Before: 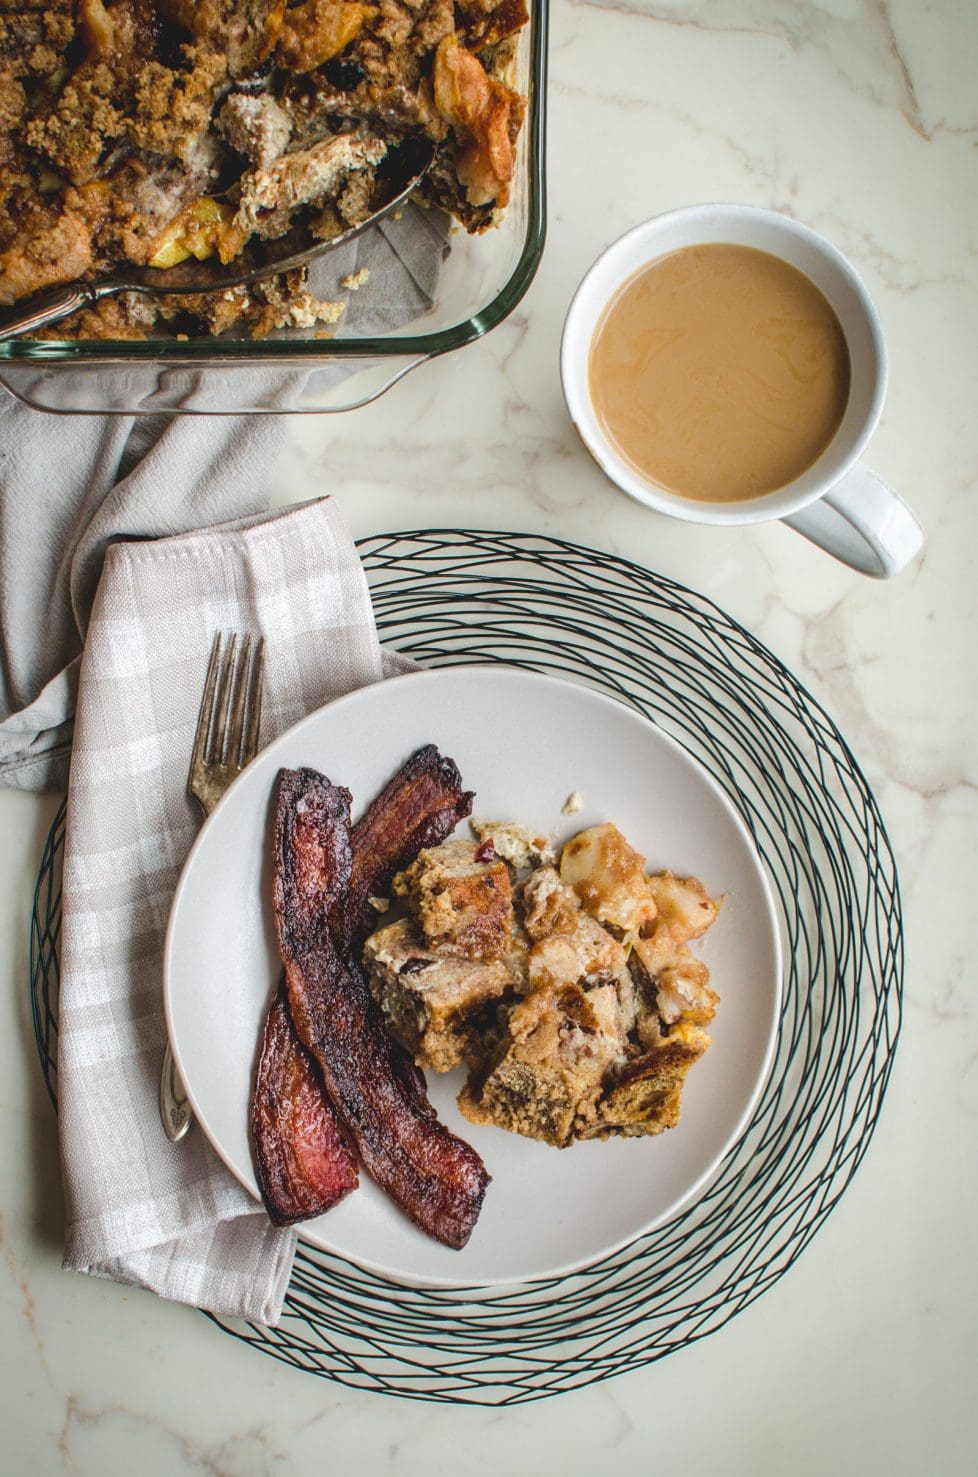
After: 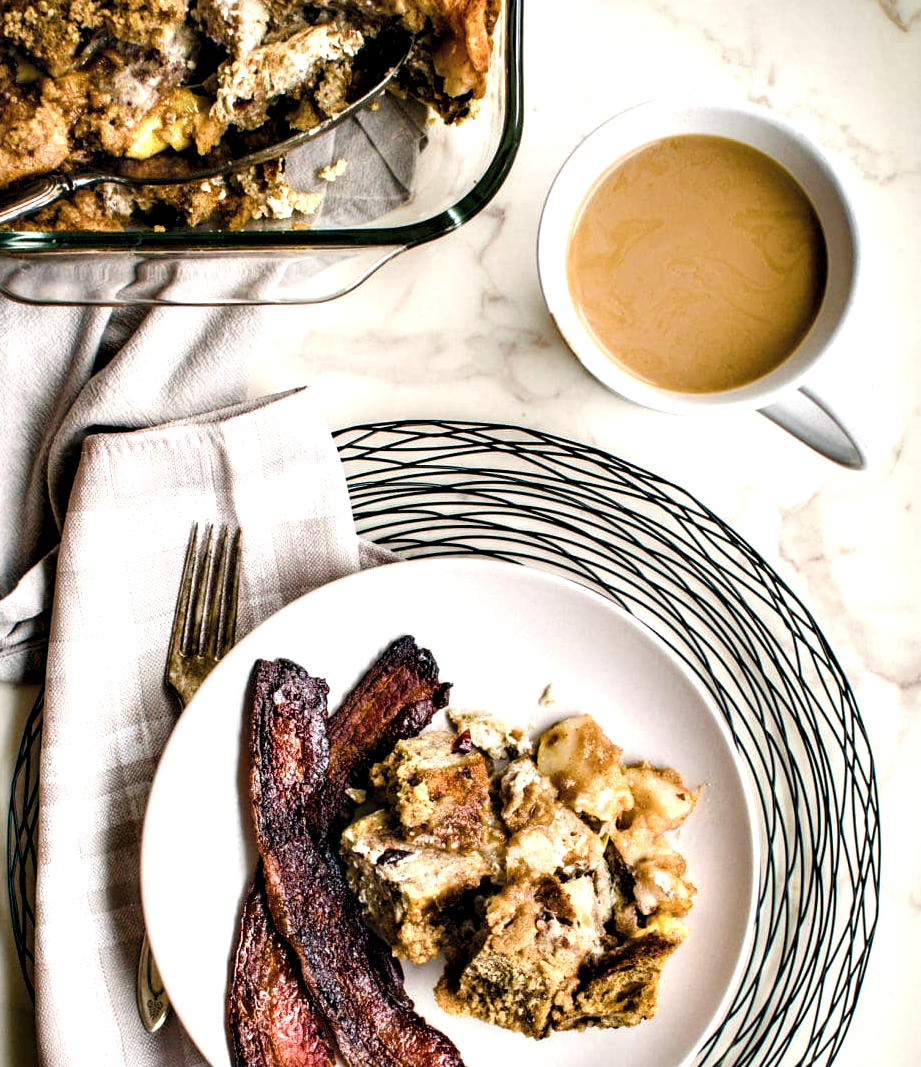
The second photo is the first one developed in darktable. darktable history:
exposure: black level correction 0.001, exposure 0.5 EV, compensate highlight preservation false
color balance rgb: power › hue 329.33°, perceptual saturation grading › global saturation 24.272%, perceptual saturation grading › highlights -24.21%, perceptual saturation grading › mid-tones 23.788%, perceptual saturation grading › shadows 40.284%, global vibrance 28.005%
color correction: highlights a* 5.58, highlights b* 5.17, saturation 0.684
crop: left 2.37%, top 7.383%, right 3.371%, bottom 20.357%
contrast equalizer: octaves 7, y [[0.6 ×6], [0.55 ×6], [0 ×6], [0 ×6], [0 ×6]]
